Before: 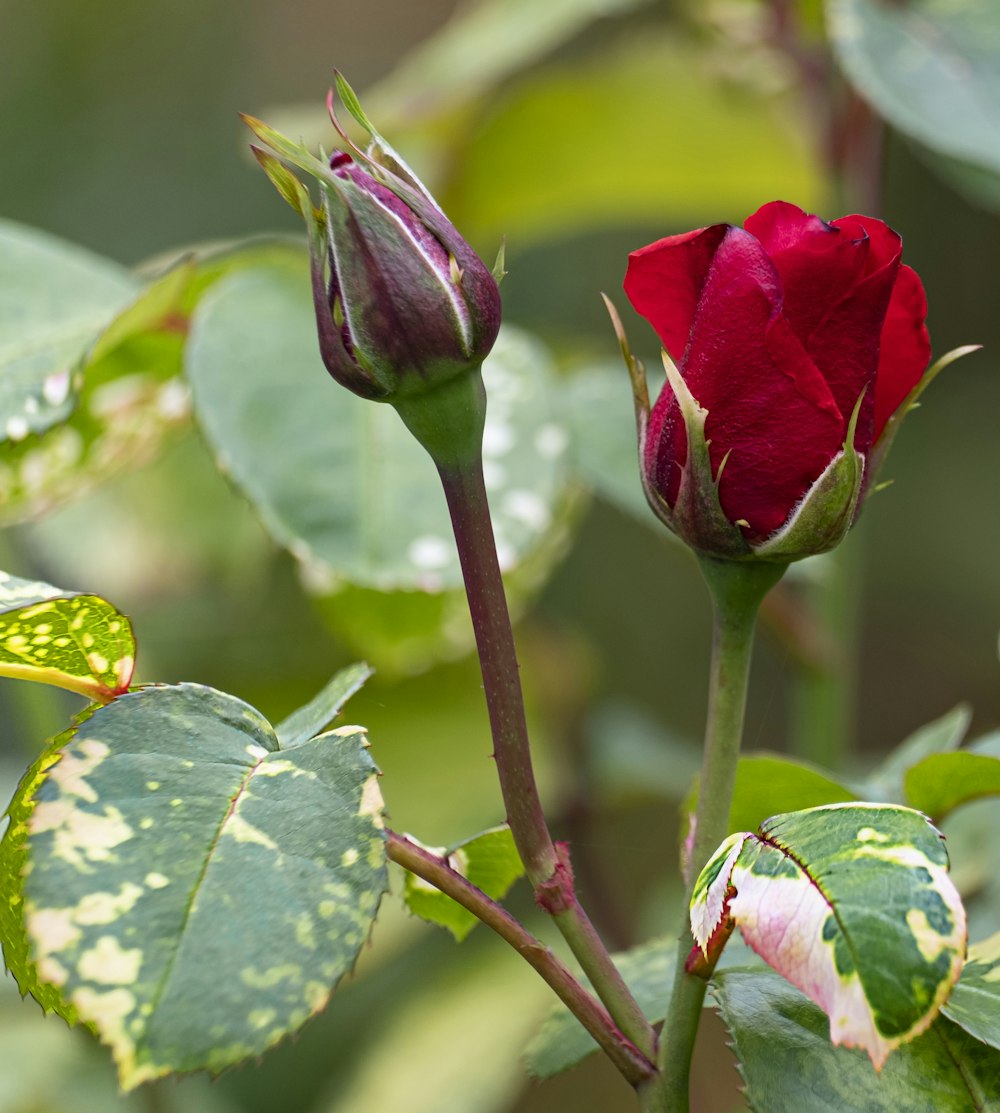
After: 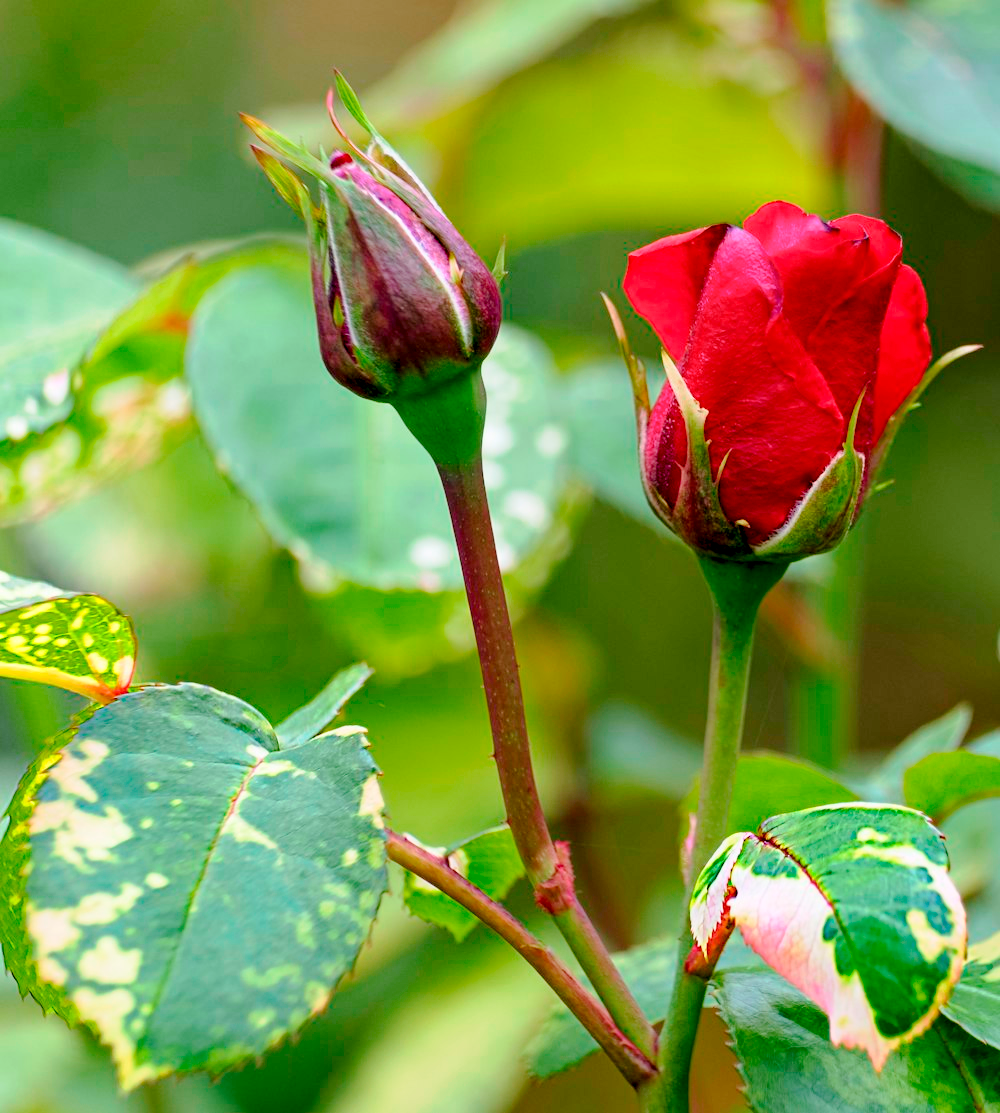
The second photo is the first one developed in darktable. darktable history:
tone curve: curves: ch0 [(0, 0) (0.003, 0.004) (0.011, 0.015) (0.025, 0.033) (0.044, 0.058) (0.069, 0.091) (0.1, 0.131) (0.136, 0.178) (0.177, 0.232) (0.224, 0.294) (0.277, 0.362) (0.335, 0.434) (0.399, 0.512) (0.468, 0.582) (0.543, 0.646) (0.623, 0.713) (0.709, 0.783) (0.801, 0.876) (0.898, 0.938) (1, 1)], preserve colors none
color look up table: target L [65.64, 47.12, 33.68, 100, 80.65, 75.32, 66.85, 58.37, 56.53, 42.89, 41.3, 27.21, 70.94, 58.8, 50.04, 50.72, 35.27, 25.1, 23.71, 6.125, 63.73, 48.54, 42.16, 26.97, 0 ×25], target a [-30.43, -51.52, -16.52, -0.001, 0.223, 7.253, 26.92, 26.9, 50.37, -0.429, 65.92, 19.58, -0.142, -0.288, 15.41, 65.25, 18.73, 36.78, 33.49, -0.037, -41.12, -23.02, -0.212, -1.065, 0 ×25], target b [69.56, 43.7, 33.73, 0.013, 1.064, 84.37, 76.83, 23.14, 67.81, 0.136, 40.05, 25.82, -1.186, -1.475, -37.14, -25.05, -68.36, -29.21, -81.97, -0.204, -3.574, -39.86, -37.37, -0.69, 0 ×25], num patches 24
